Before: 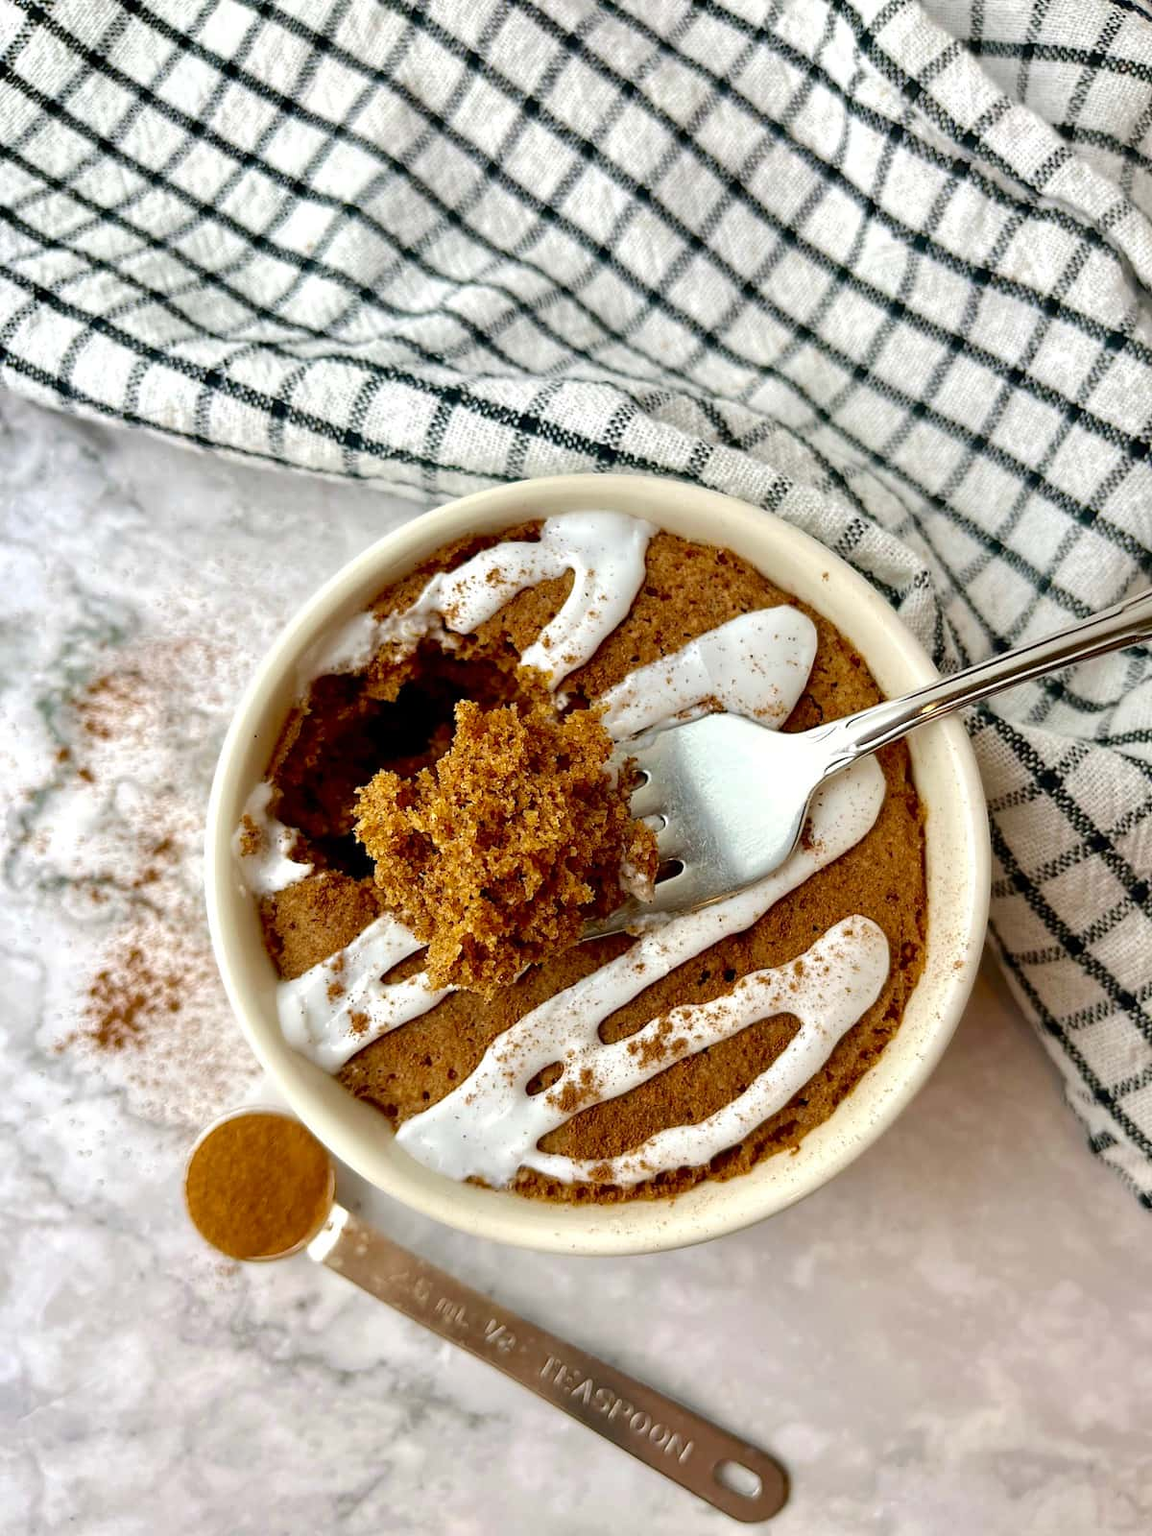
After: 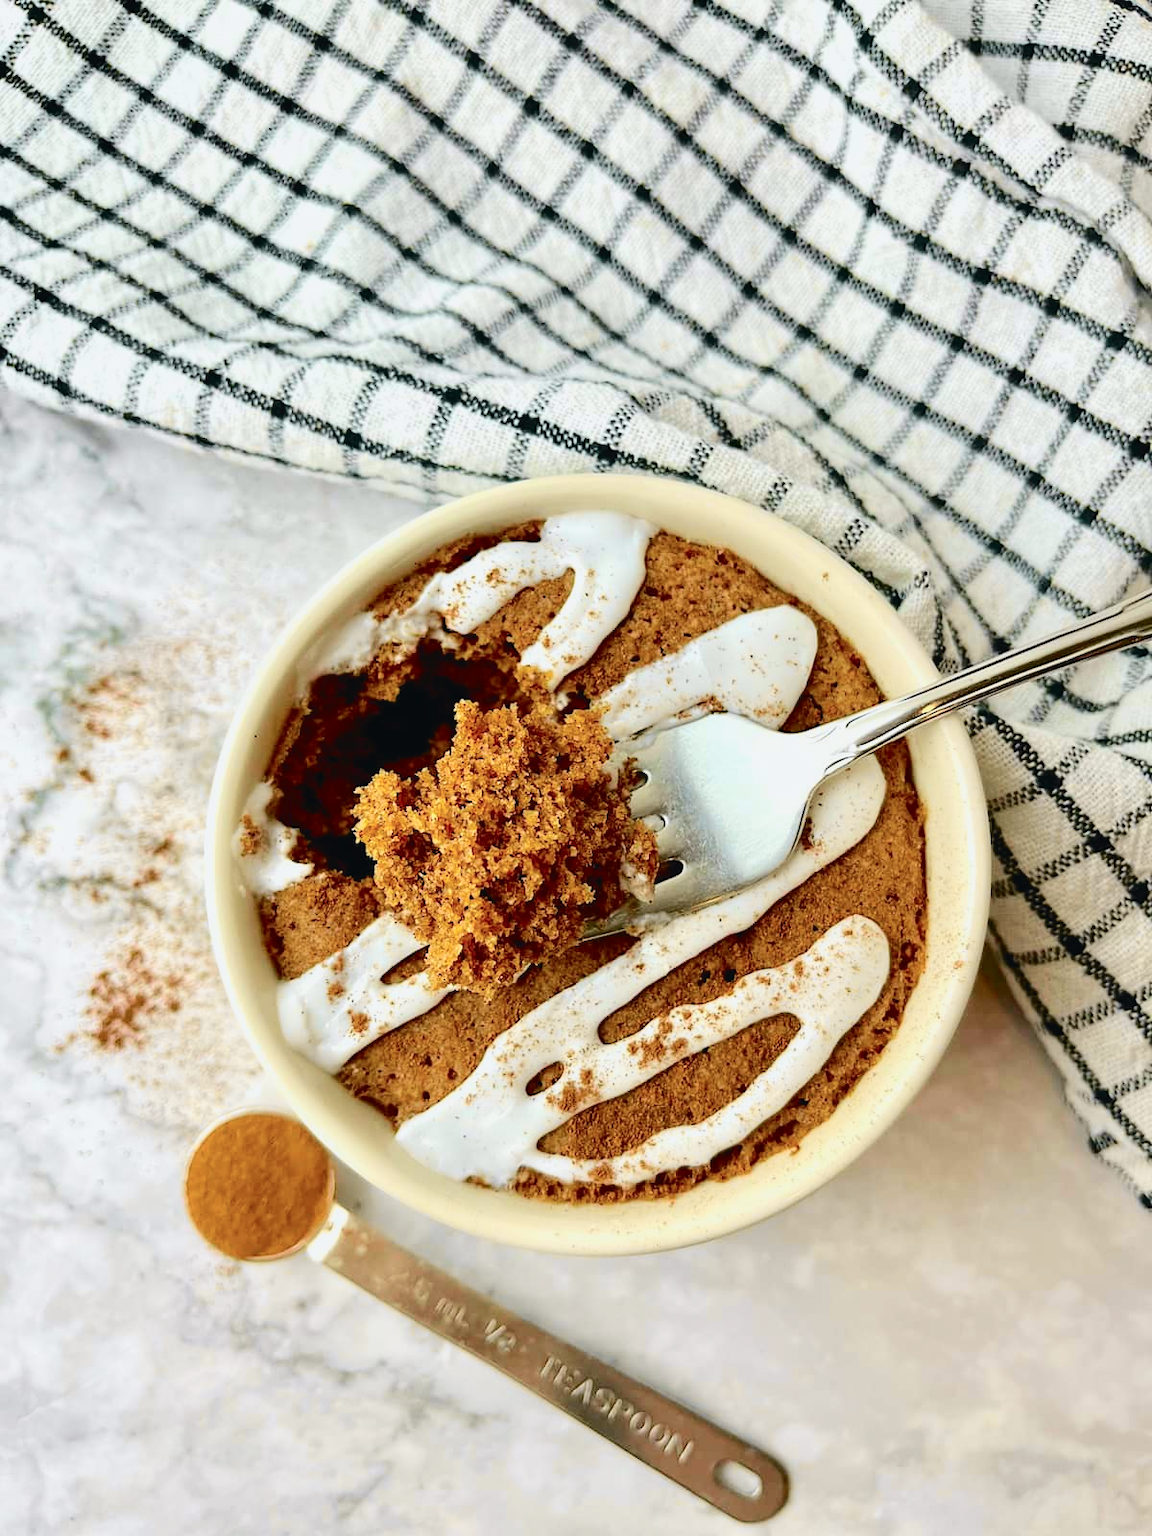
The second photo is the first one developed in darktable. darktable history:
tone curve: curves: ch0 [(0, 0.026) (0.104, 0.1) (0.233, 0.262) (0.398, 0.507) (0.498, 0.621) (0.65, 0.757) (0.835, 0.883) (1, 0.961)]; ch1 [(0, 0) (0.346, 0.307) (0.408, 0.369) (0.453, 0.457) (0.482, 0.476) (0.502, 0.498) (0.521, 0.507) (0.553, 0.554) (0.638, 0.646) (0.693, 0.727) (1, 1)]; ch2 [(0, 0) (0.366, 0.337) (0.434, 0.46) (0.485, 0.494) (0.5, 0.494) (0.511, 0.508) (0.537, 0.55) (0.579, 0.599) (0.663, 0.67) (1, 1)], color space Lab, independent channels, preserve colors none
